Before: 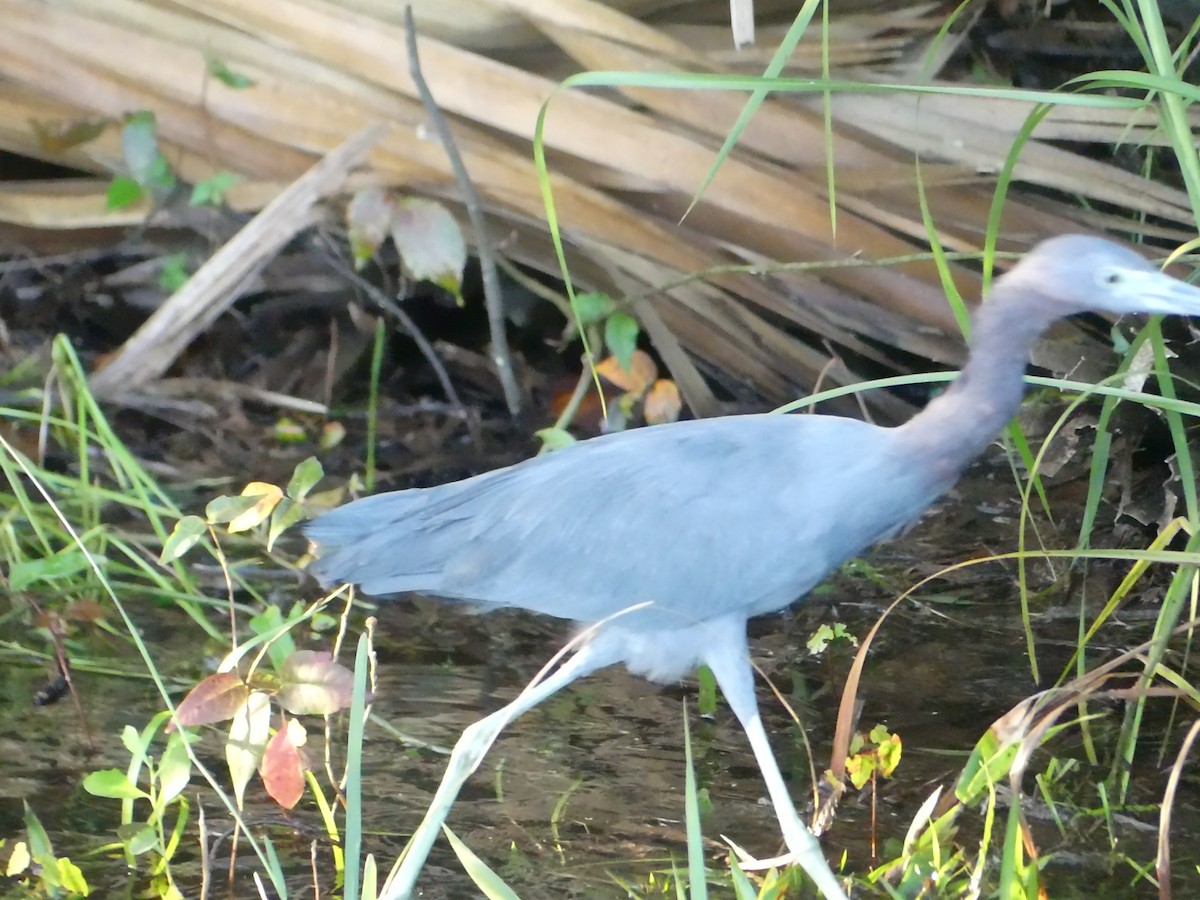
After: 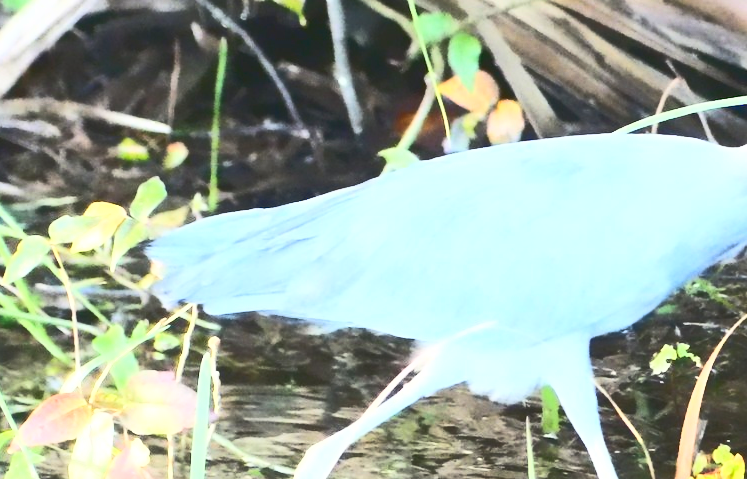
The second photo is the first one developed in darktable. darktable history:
base curve: curves: ch0 [(0, 0.015) (0.085, 0.116) (0.134, 0.298) (0.19, 0.545) (0.296, 0.764) (0.599, 0.982) (1, 1)]
crop: left 13.135%, top 31.157%, right 24.592%, bottom 15.619%
